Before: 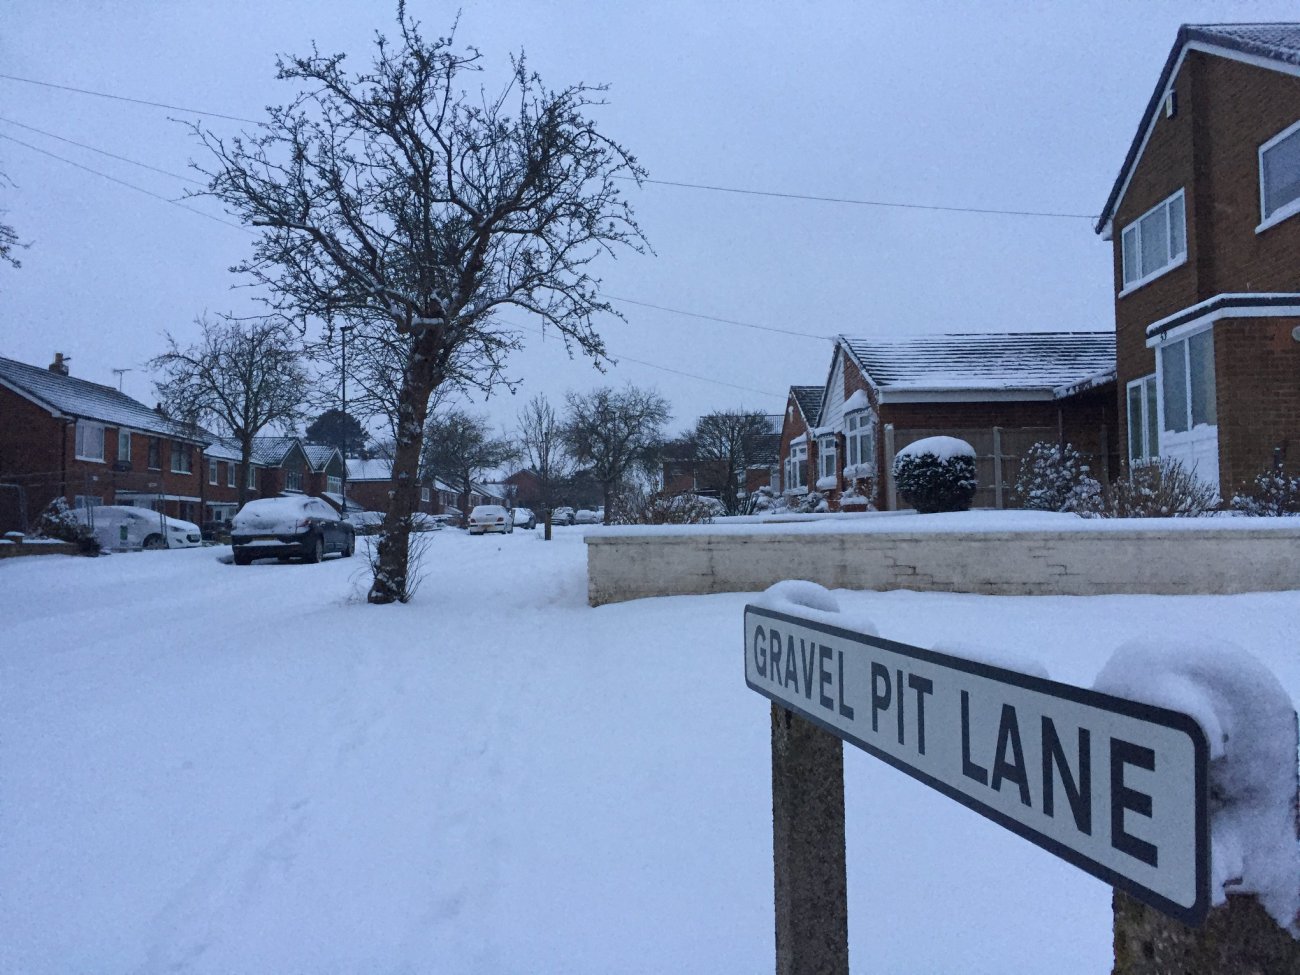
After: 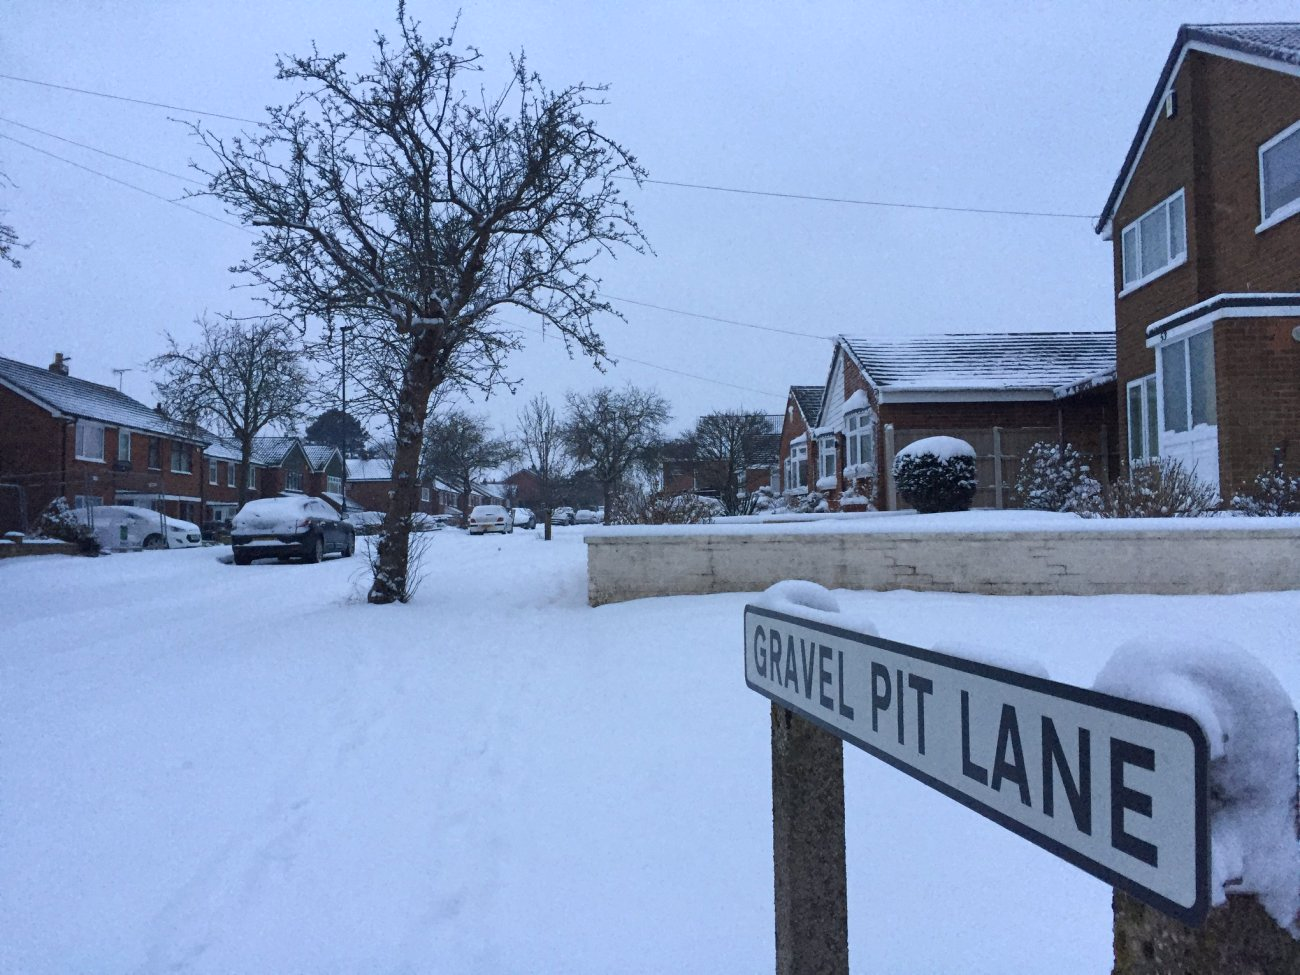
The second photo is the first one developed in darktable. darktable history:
exposure: exposure 0.197 EV, compensate highlight preservation false
